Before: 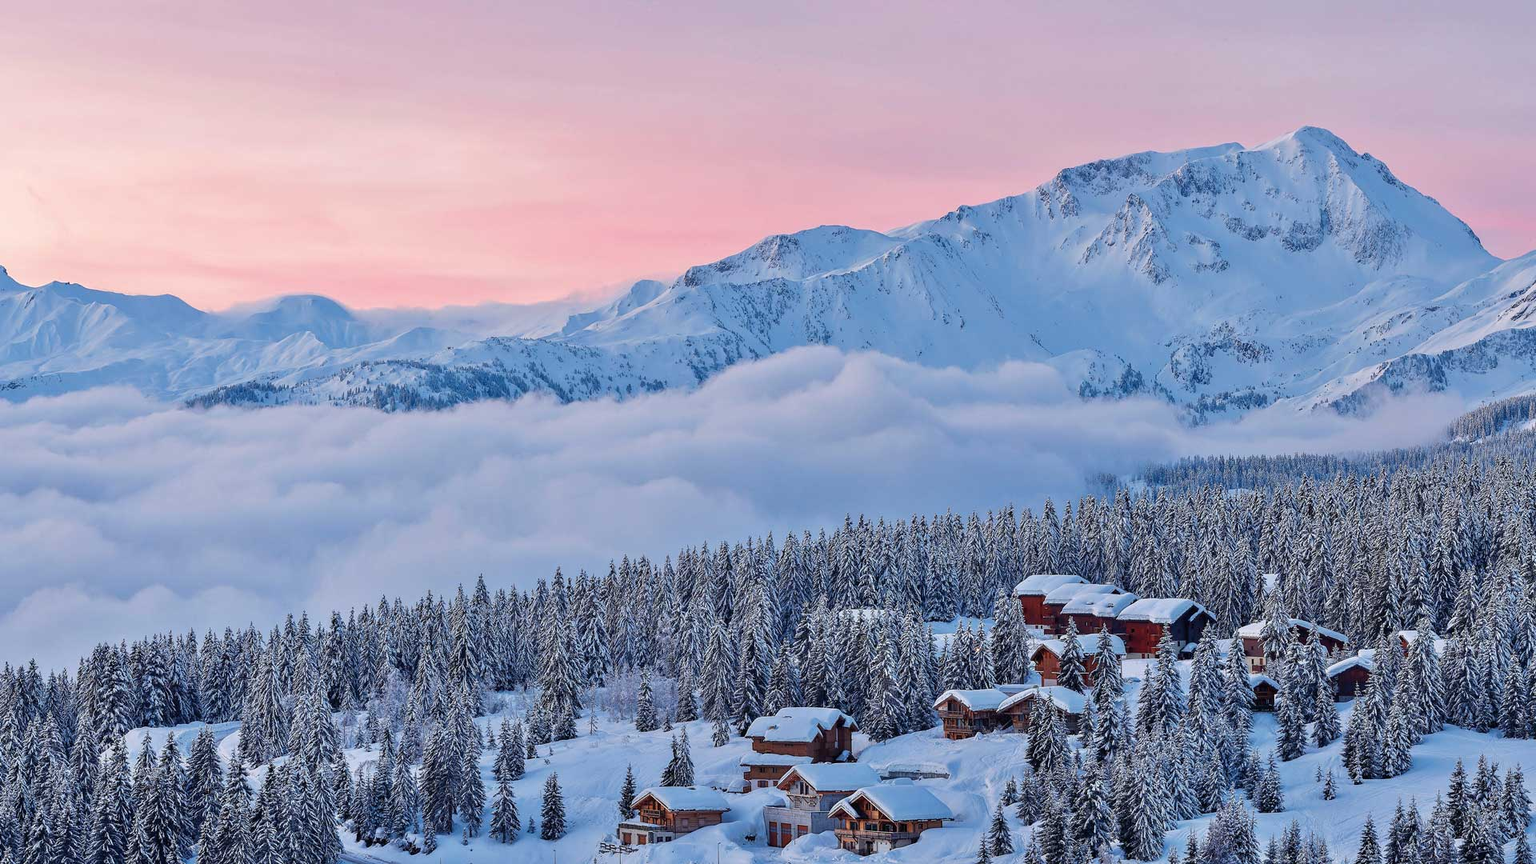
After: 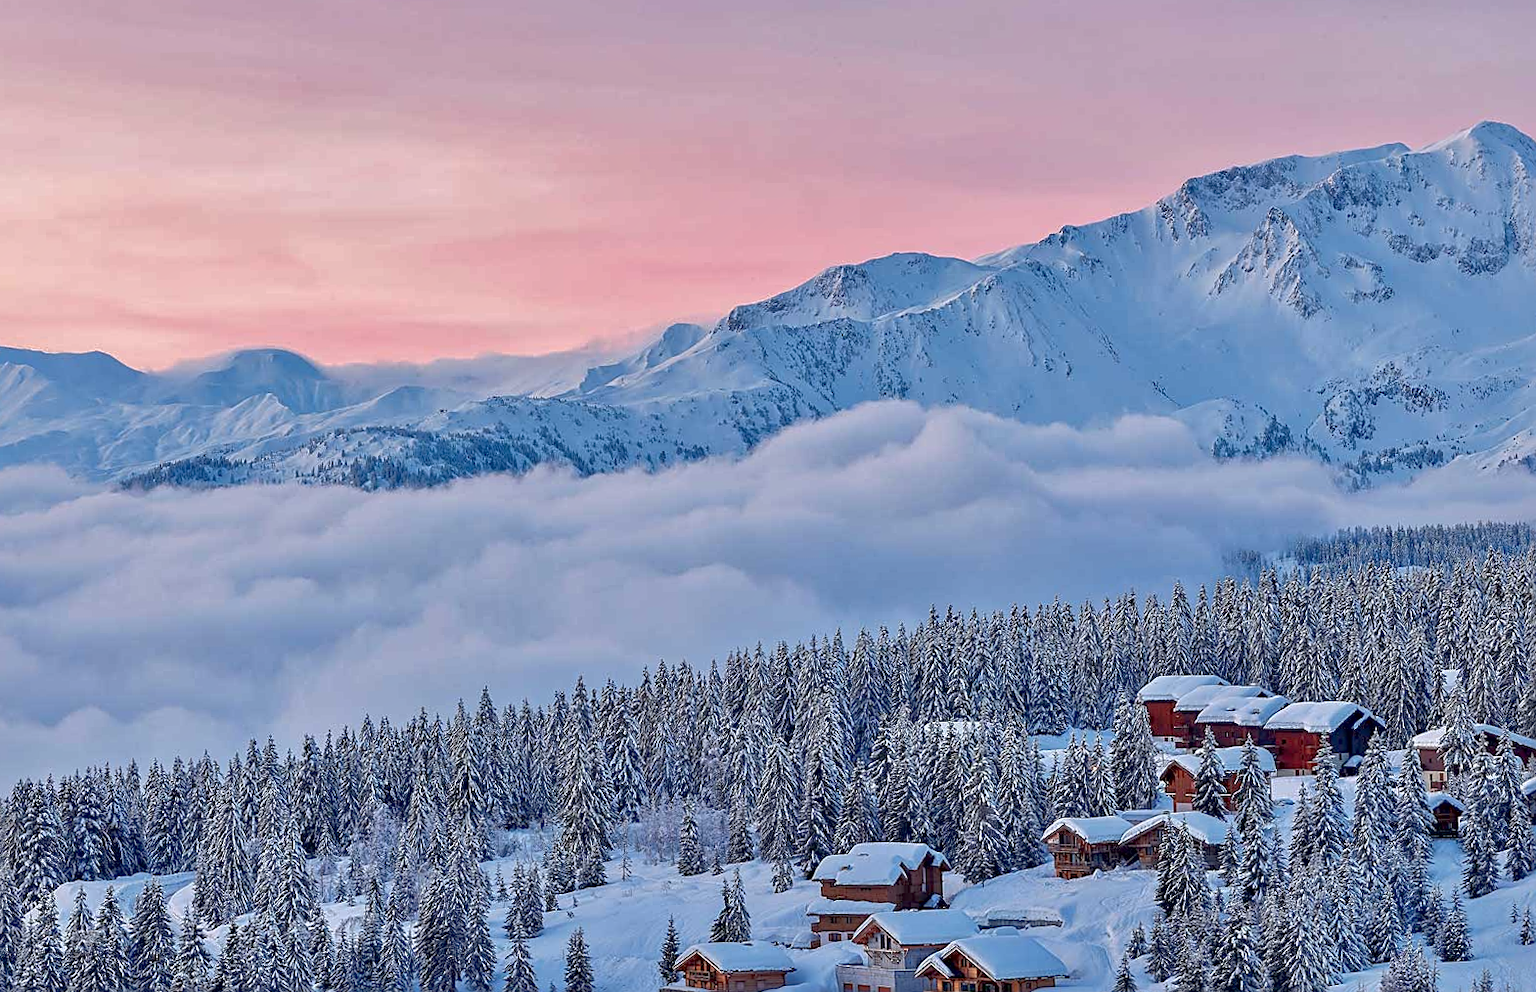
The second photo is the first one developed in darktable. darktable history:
local contrast: mode bilateral grid, contrast 10, coarseness 25, detail 115%, midtone range 0.2
sharpen: on, module defaults
contrast equalizer: octaves 7, y [[0.6 ×6], [0.55 ×6], [0 ×6], [0 ×6], [0 ×6]], mix 0.2
crop and rotate: angle 1°, left 4.281%, top 0.642%, right 11.383%, bottom 2.486%
shadows and highlights: on, module defaults
